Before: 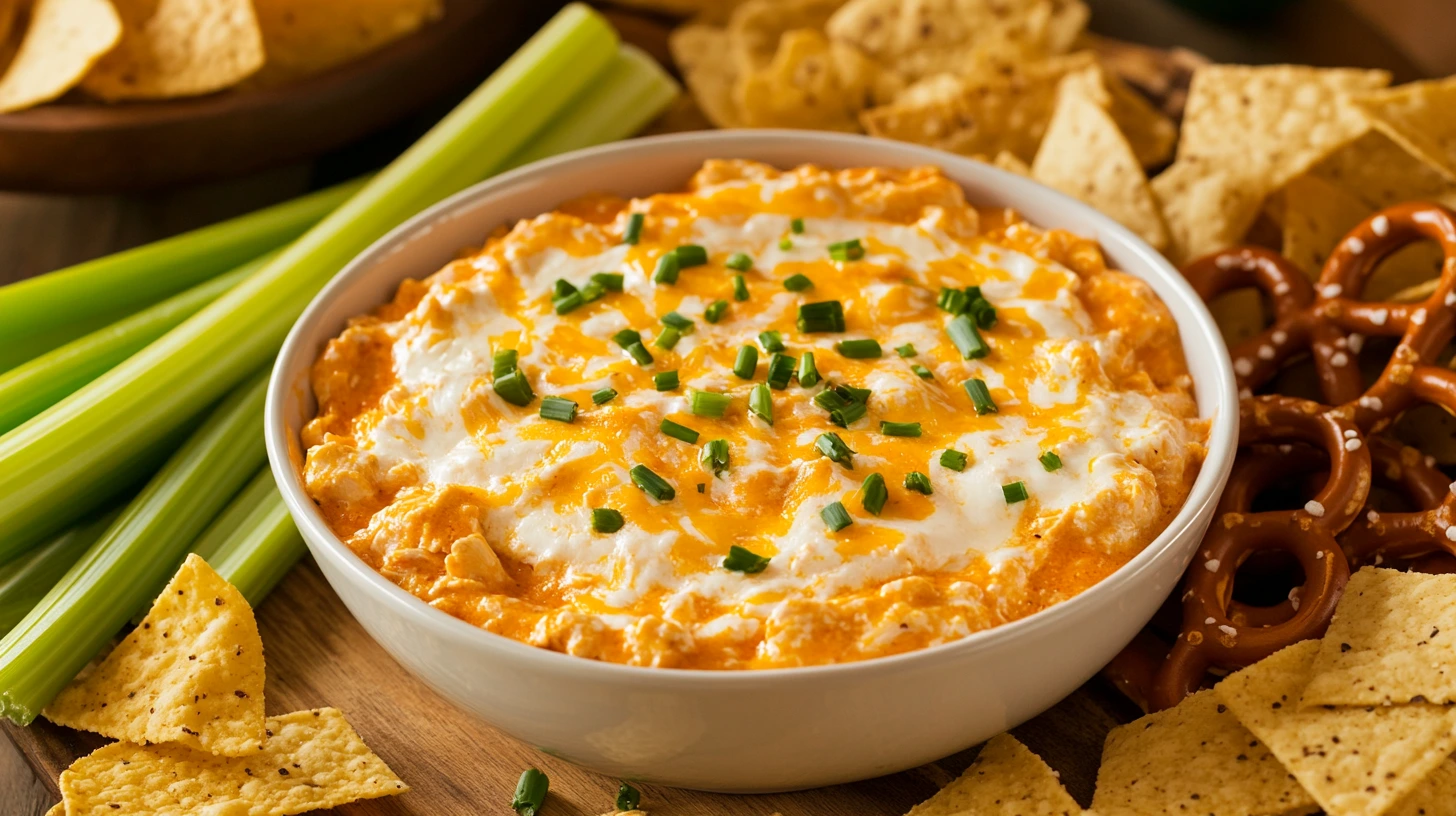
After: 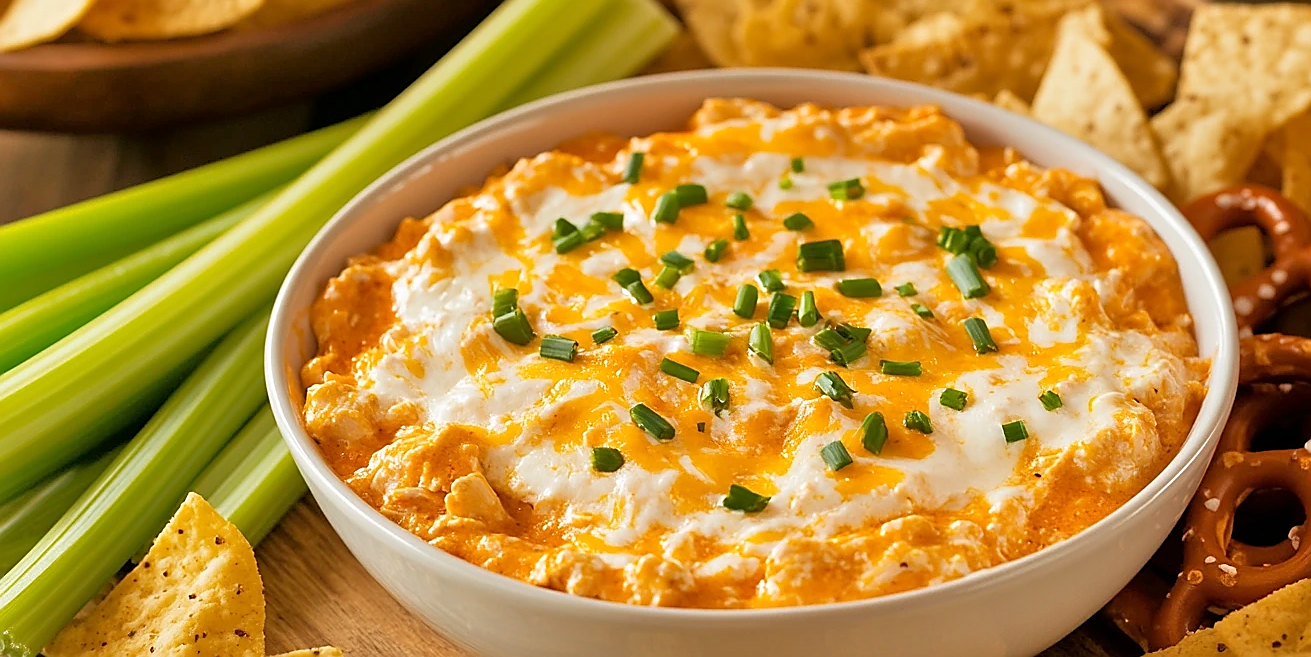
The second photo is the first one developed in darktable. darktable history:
sharpen: radius 1.378, amount 1.242, threshold 0.649
tone equalizer: -7 EV 0.15 EV, -6 EV 0.633 EV, -5 EV 1.16 EV, -4 EV 1.33 EV, -3 EV 1.13 EV, -2 EV 0.6 EV, -1 EV 0.149 EV
crop: top 7.486%, right 9.905%, bottom 11.965%
